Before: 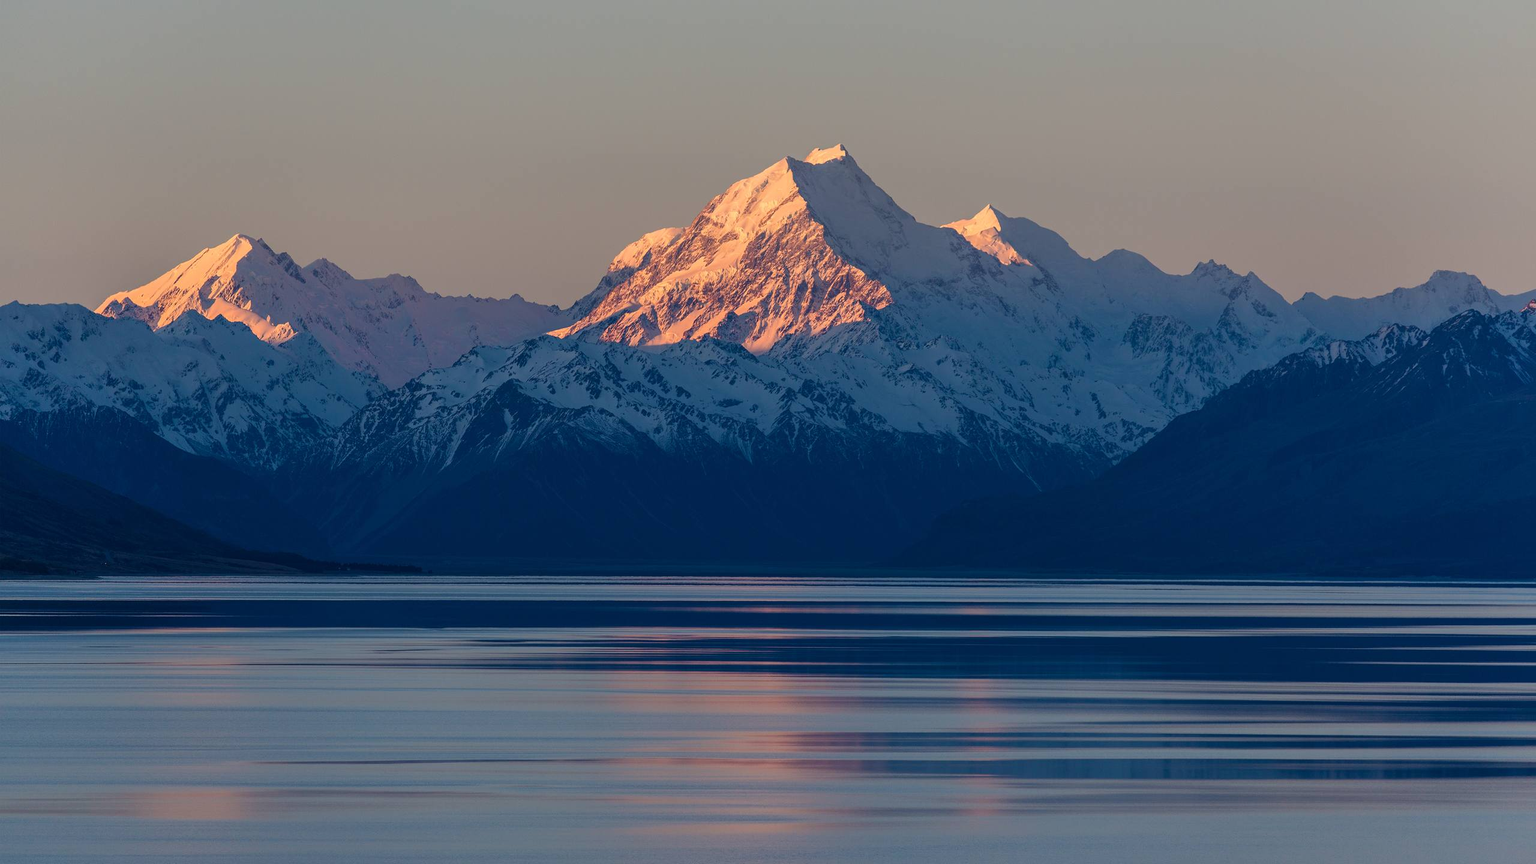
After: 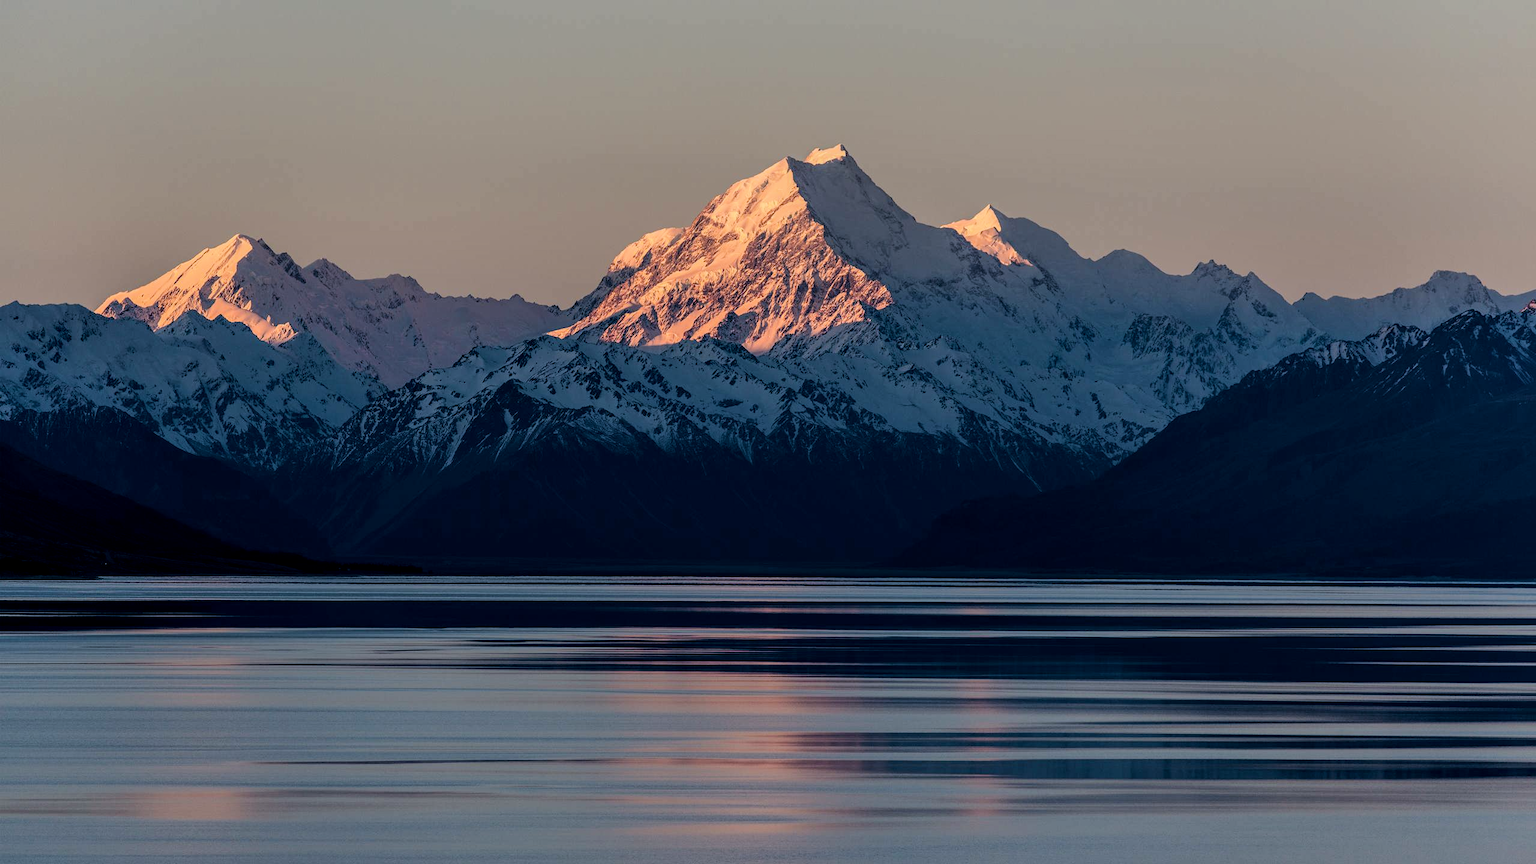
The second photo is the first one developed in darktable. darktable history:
color balance: mode lift, gamma, gain (sRGB), lift [1, 0.99, 1.01, 0.992], gamma [1, 1.037, 0.974, 0.963]
local contrast: on, module defaults
filmic rgb: black relative exposure -5 EV, white relative exposure 3.2 EV, hardness 3.42, contrast 1.2, highlights saturation mix -30%
